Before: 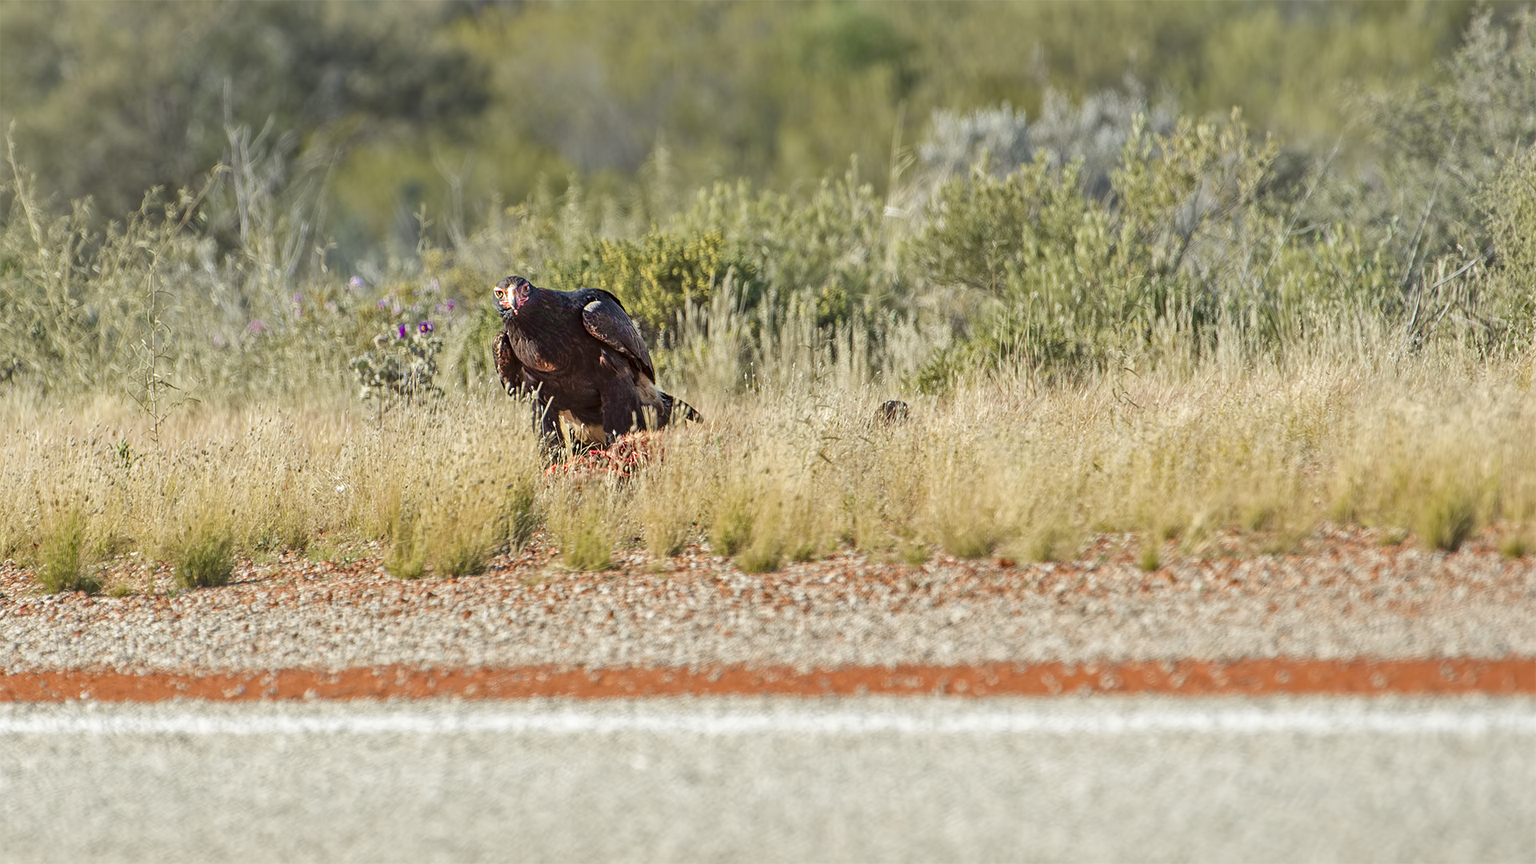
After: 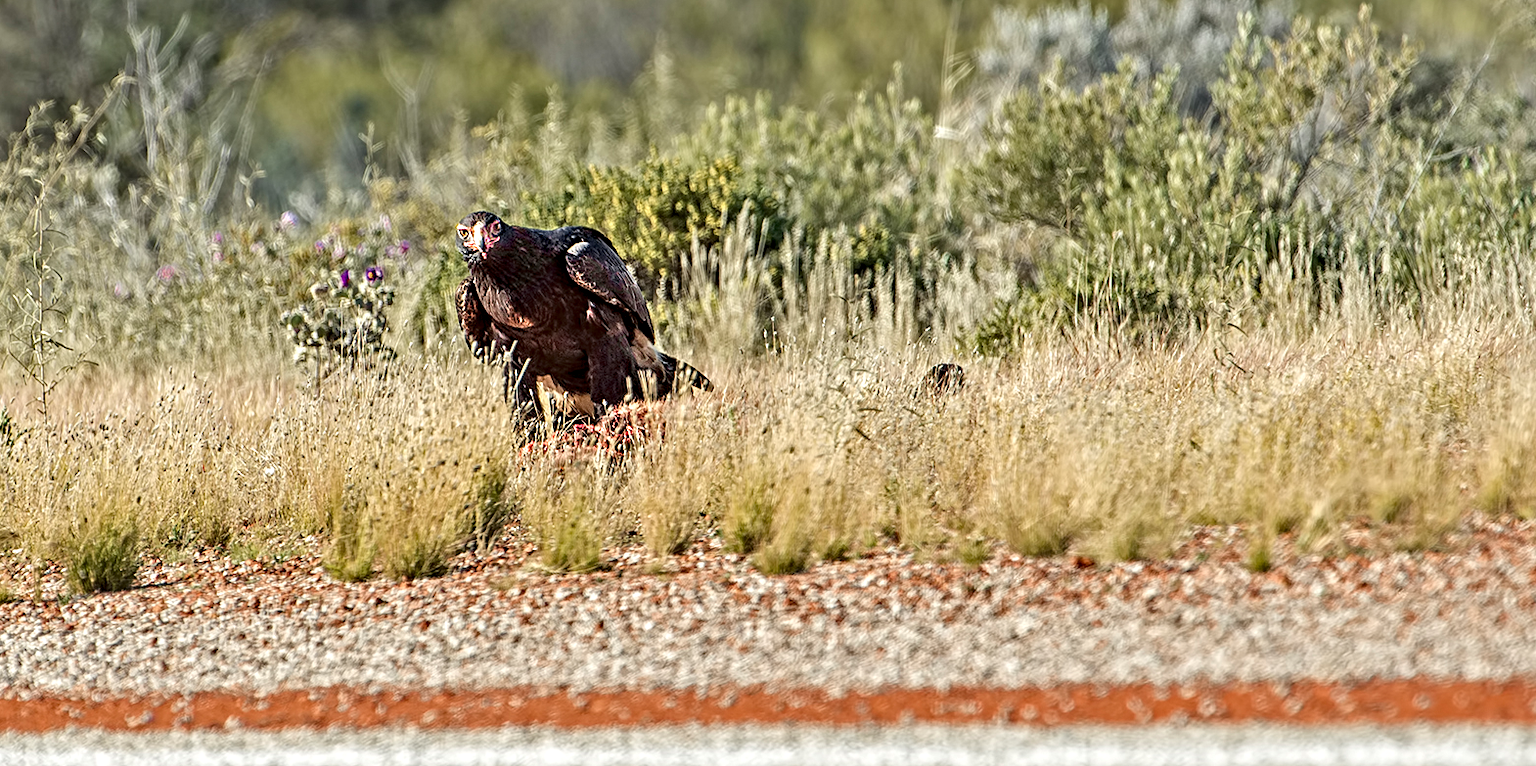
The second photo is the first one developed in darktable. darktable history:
contrast equalizer: y [[0.5, 0.542, 0.583, 0.625, 0.667, 0.708], [0.5 ×6], [0.5 ×6], [0 ×6], [0 ×6]]
crop: left 7.836%, top 11.964%, right 10.37%, bottom 15.481%
